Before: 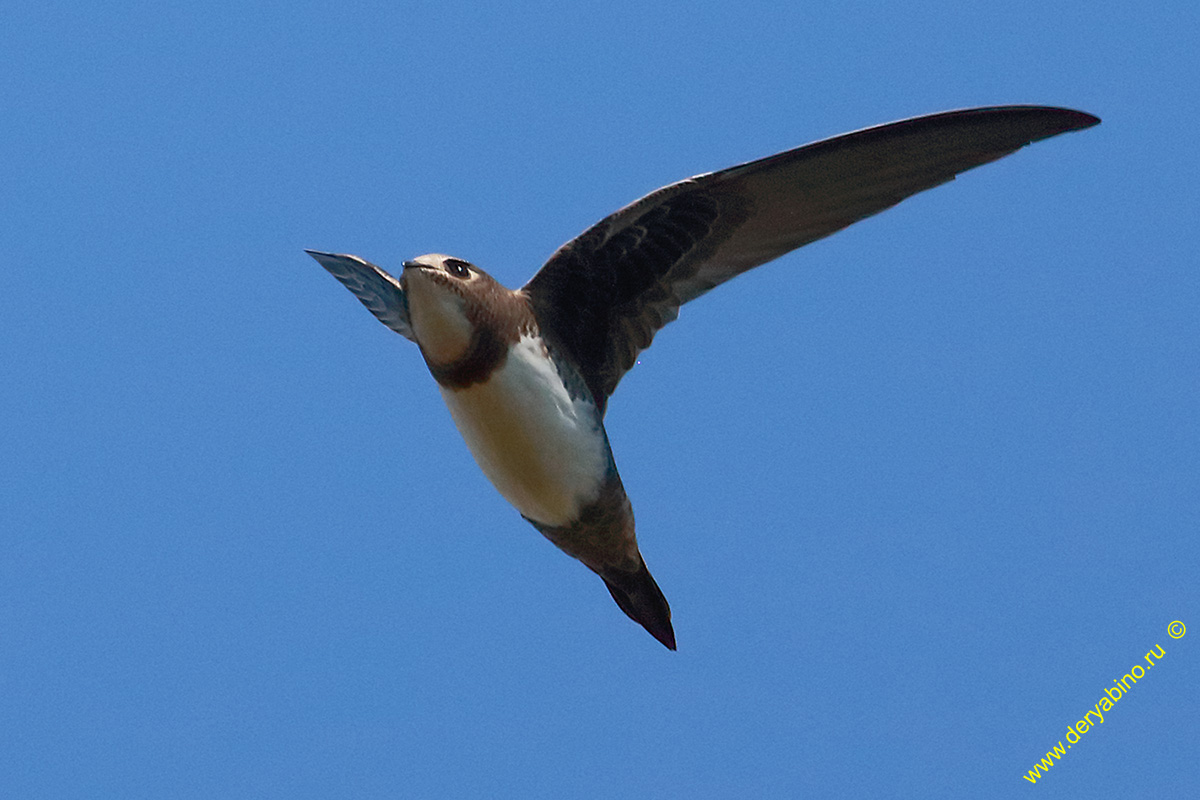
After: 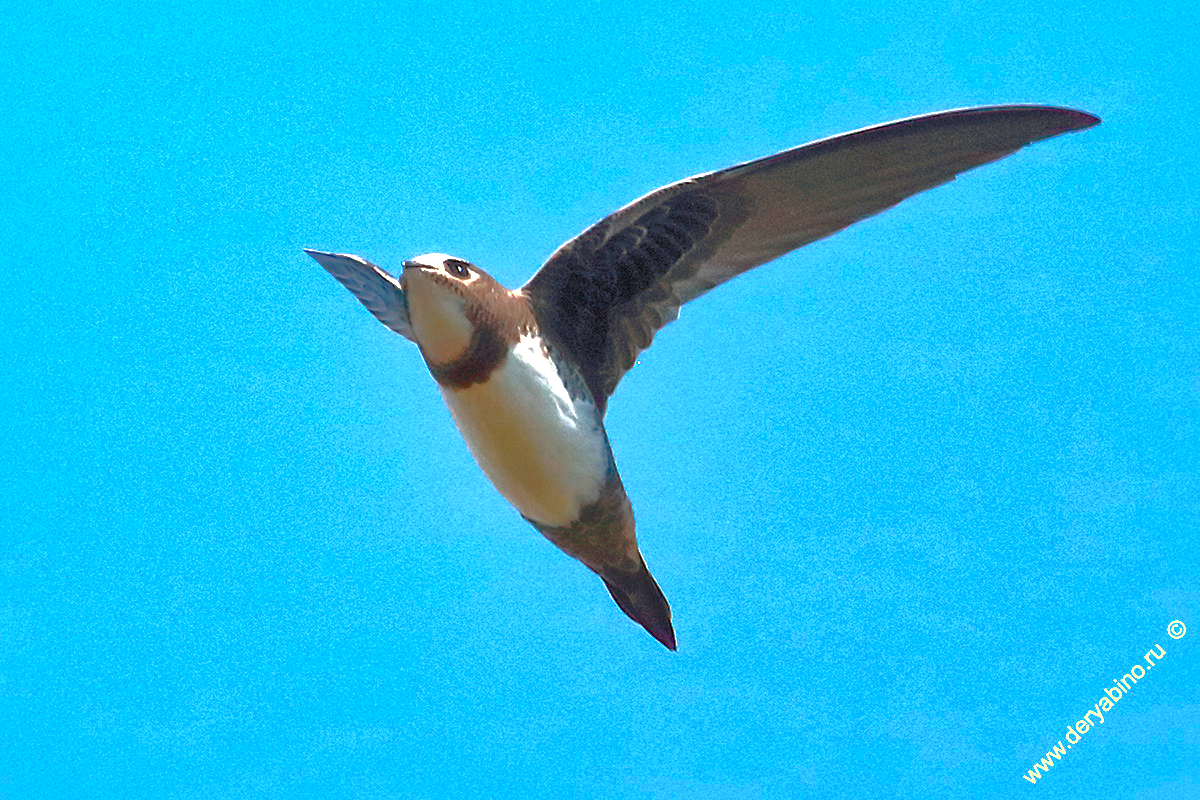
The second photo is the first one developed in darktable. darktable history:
exposure: exposure 1.062 EV, compensate exposure bias true, compensate highlight preservation false
local contrast: mode bilateral grid, contrast 21, coarseness 49, detail 120%, midtone range 0.2
shadows and highlights: highlights -60.06
tone equalizer: -8 EV -1.83 EV, -7 EV -1.19 EV, -6 EV -1.6 EV
